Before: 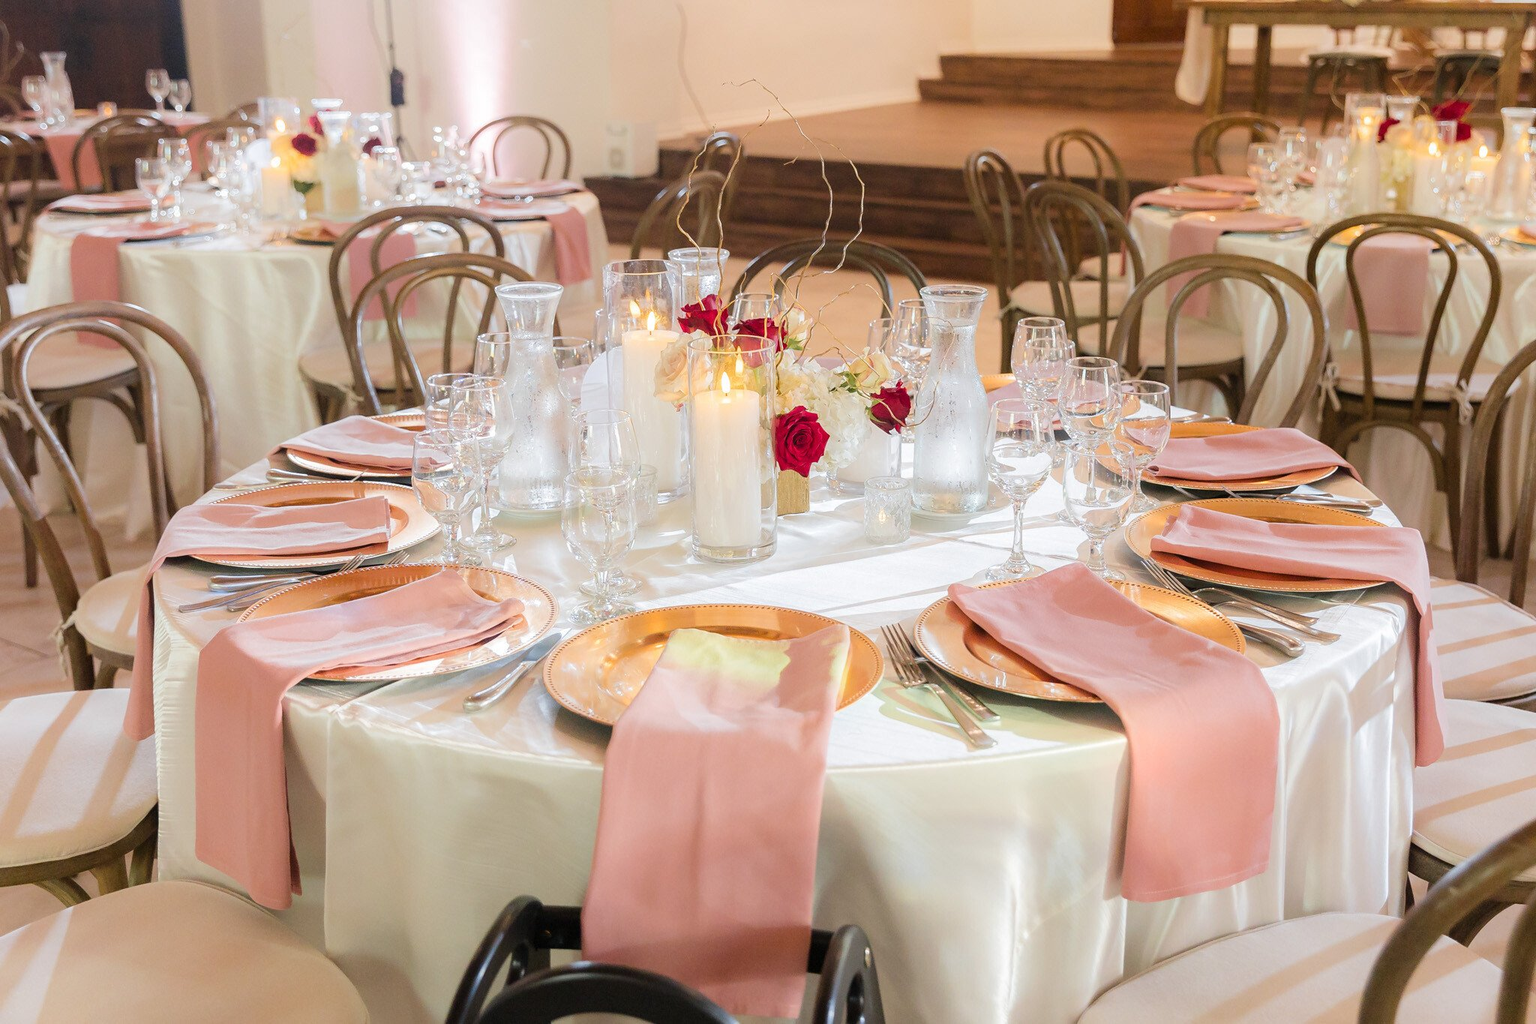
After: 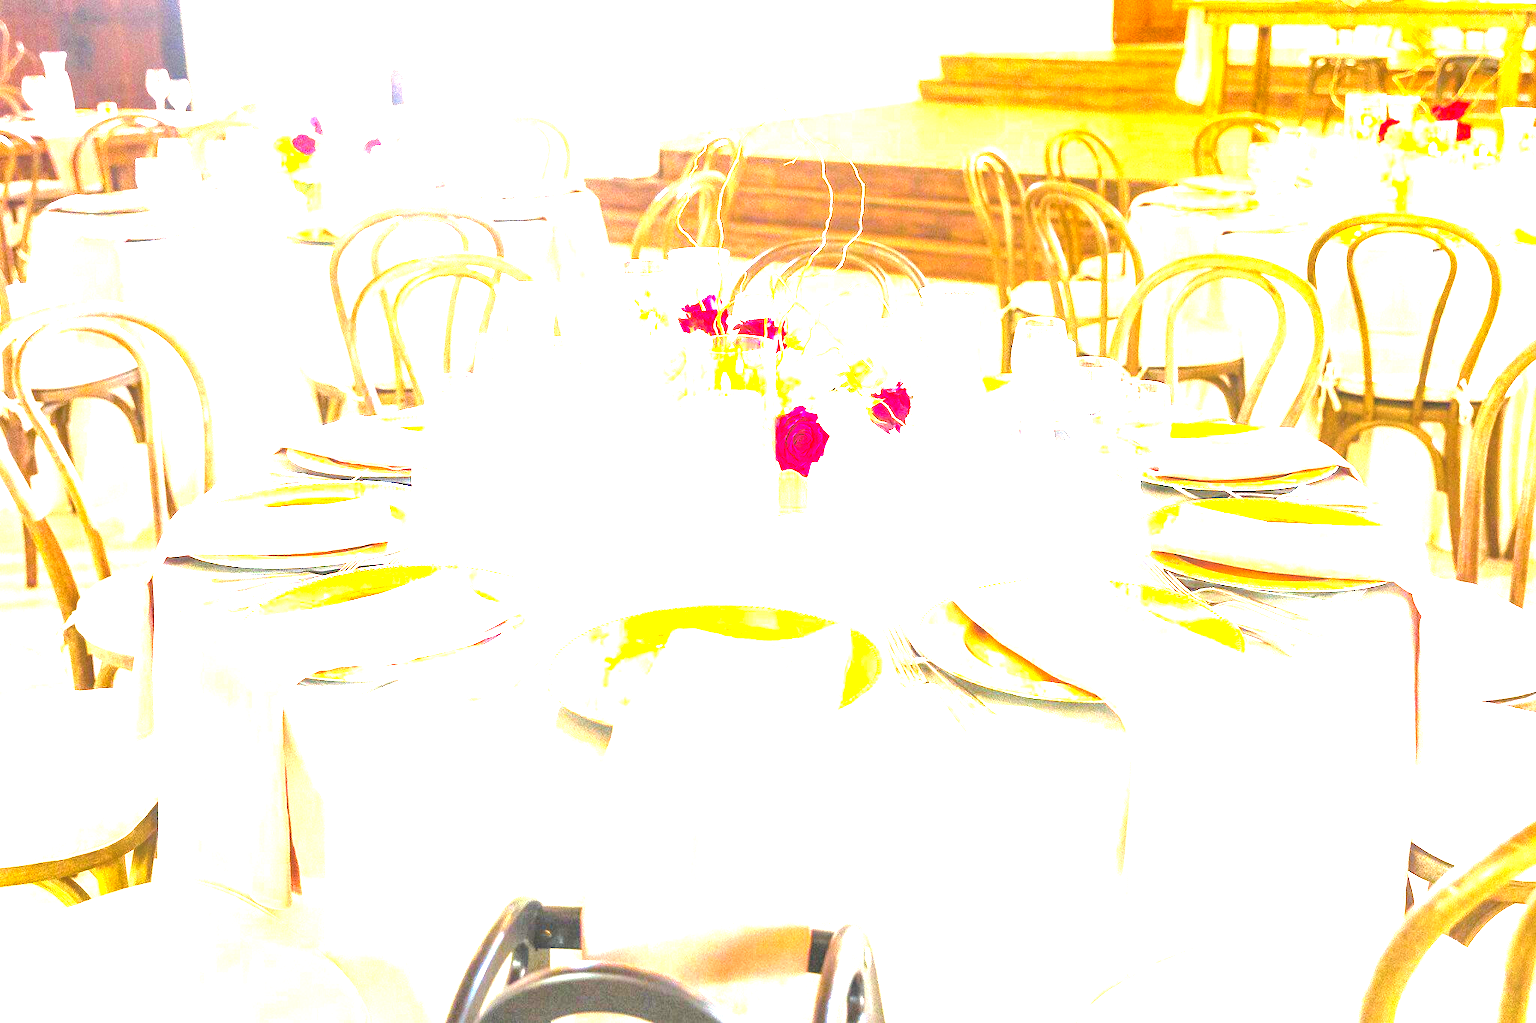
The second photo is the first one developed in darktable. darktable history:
tone equalizer: -8 EV 0.001 EV, -7 EV -0.004 EV, -6 EV 0.009 EV, -5 EV 0.032 EV, -4 EV 0.276 EV, -3 EV 0.644 EV, -2 EV 0.584 EV, -1 EV 0.187 EV, +0 EV 0.024 EV
exposure: black level correction 0, exposure 2.327 EV, compensate exposure bias true, compensate highlight preservation false
local contrast: on, module defaults
color balance rgb: linear chroma grading › global chroma 9%, perceptual saturation grading › global saturation 36%, perceptual saturation grading › shadows 35%, perceptual brilliance grading › global brilliance 15%, perceptual brilliance grading › shadows -35%, global vibrance 15%
